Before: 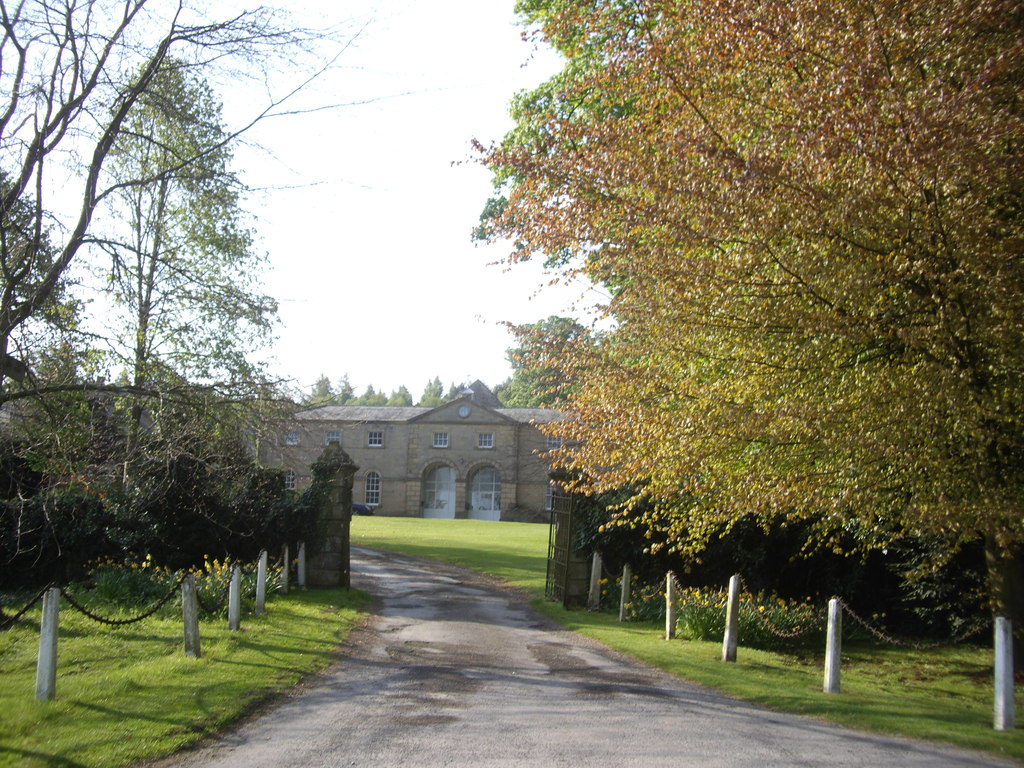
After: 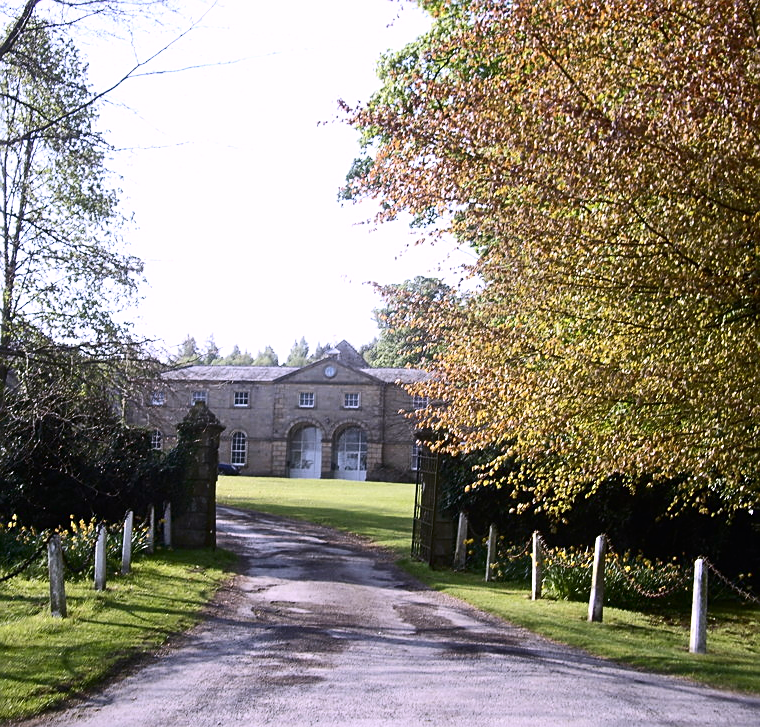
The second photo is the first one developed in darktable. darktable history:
contrast brightness saturation: contrast 0.28
crop and rotate: left 13.15%, top 5.251%, right 12.609%
sharpen: on, module defaults
white balance: red 1.042, blue 1.17
